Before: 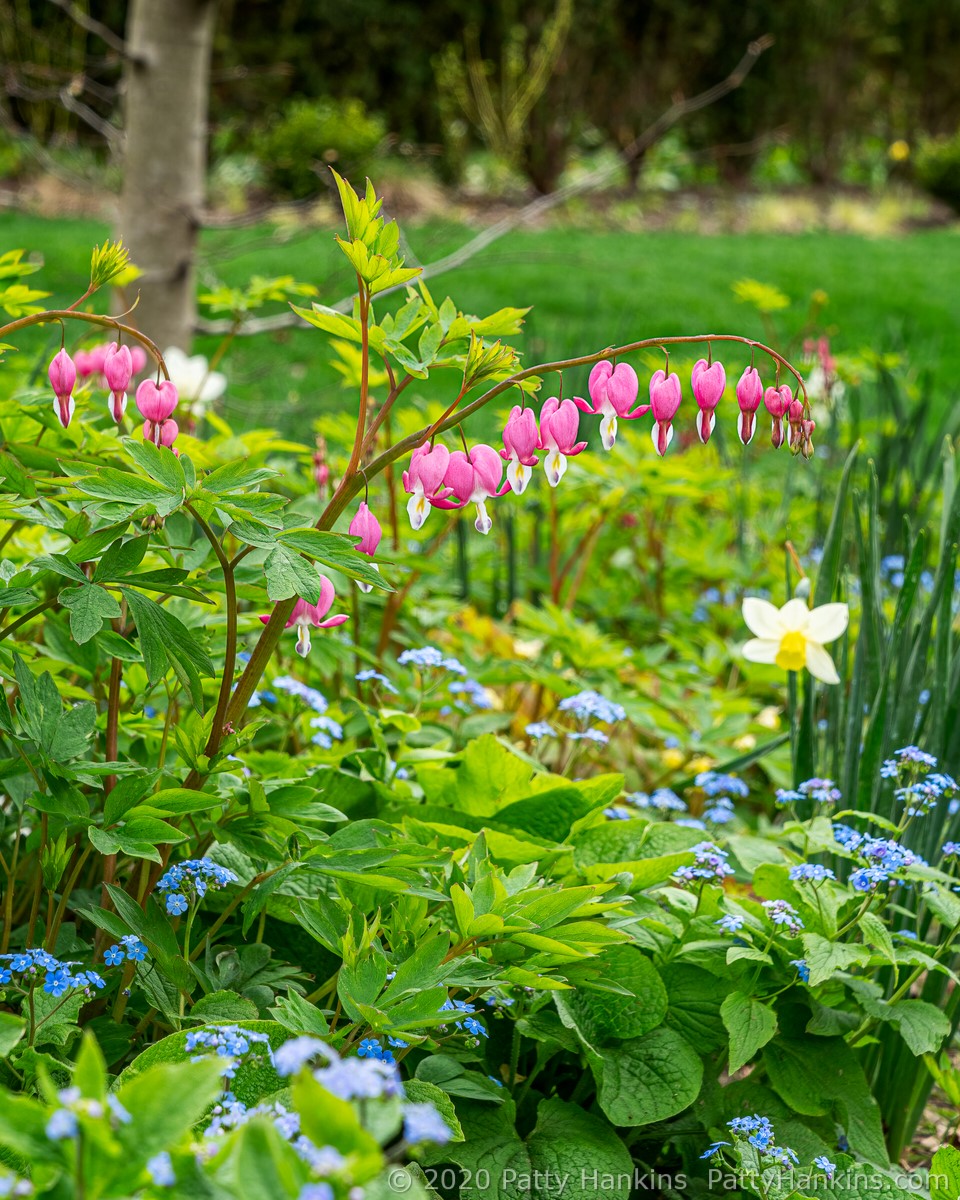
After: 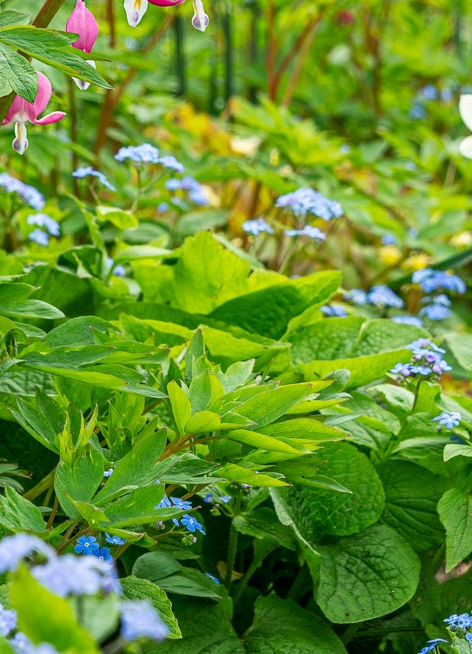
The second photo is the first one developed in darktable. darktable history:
crop: left 29.547%, top 41.942%, right 21.22%, bottom 3.476%
